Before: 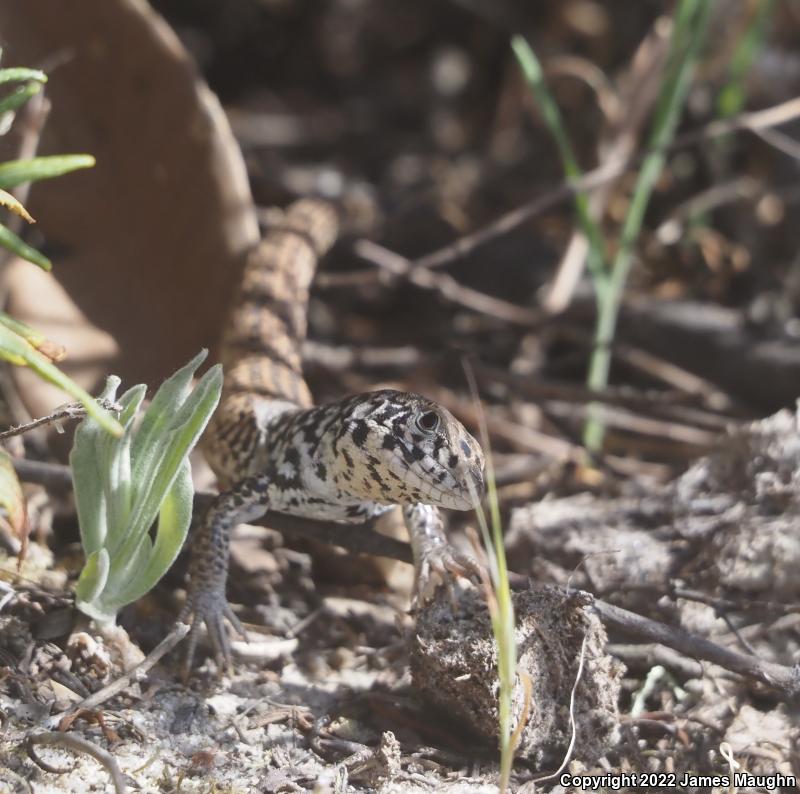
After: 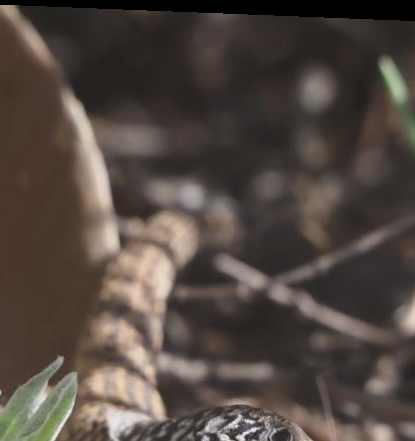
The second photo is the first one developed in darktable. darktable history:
crop: left 19.556%, right 30.401%, bottom 46.458%
rotate and perspective: rotation 2.27°, automatic cropping off
